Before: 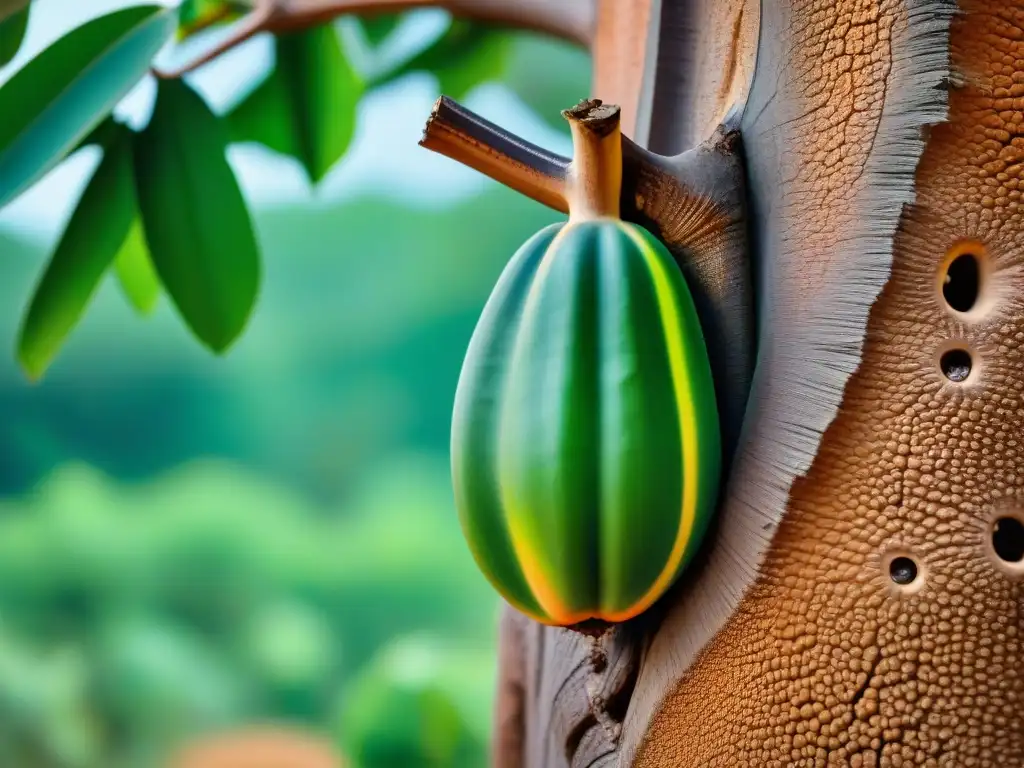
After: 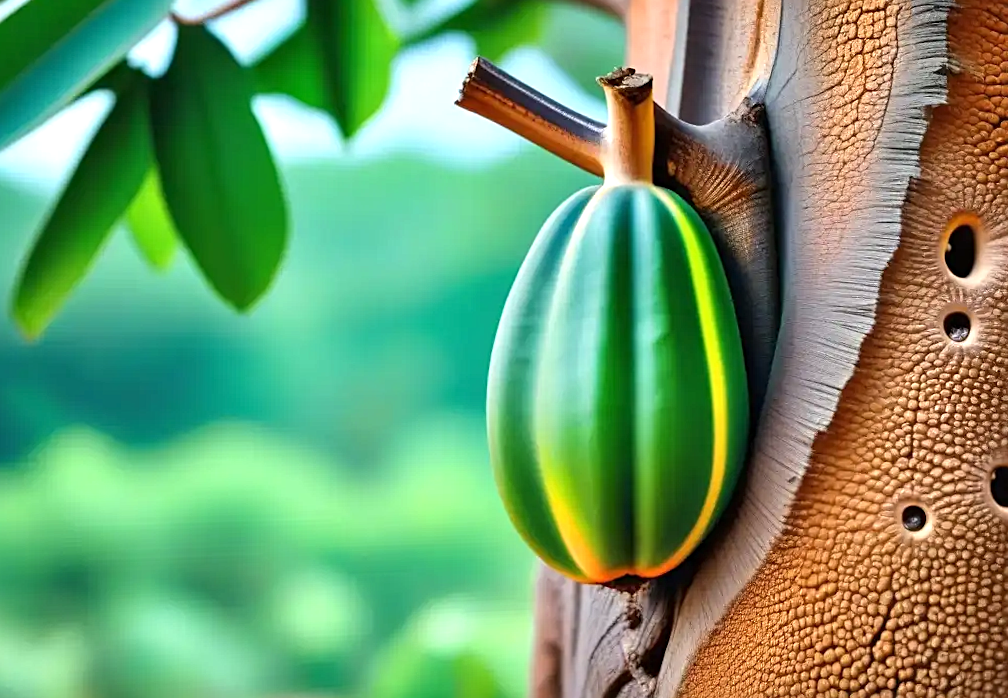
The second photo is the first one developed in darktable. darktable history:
sharpen: radius 2.167, amount 0.381, threshold 0
exposure: black level correction 0, exposure 0.5 EV, compensate exposure bias true, compensate highlight preservation false
rotate and perspective: rotation -0.013°, lens shift (vertical) -0.027, lens shift (horizontal) 0.178, crop left 0.016, crop right 0.989, crop top 0.082, crop bottom 0.918
